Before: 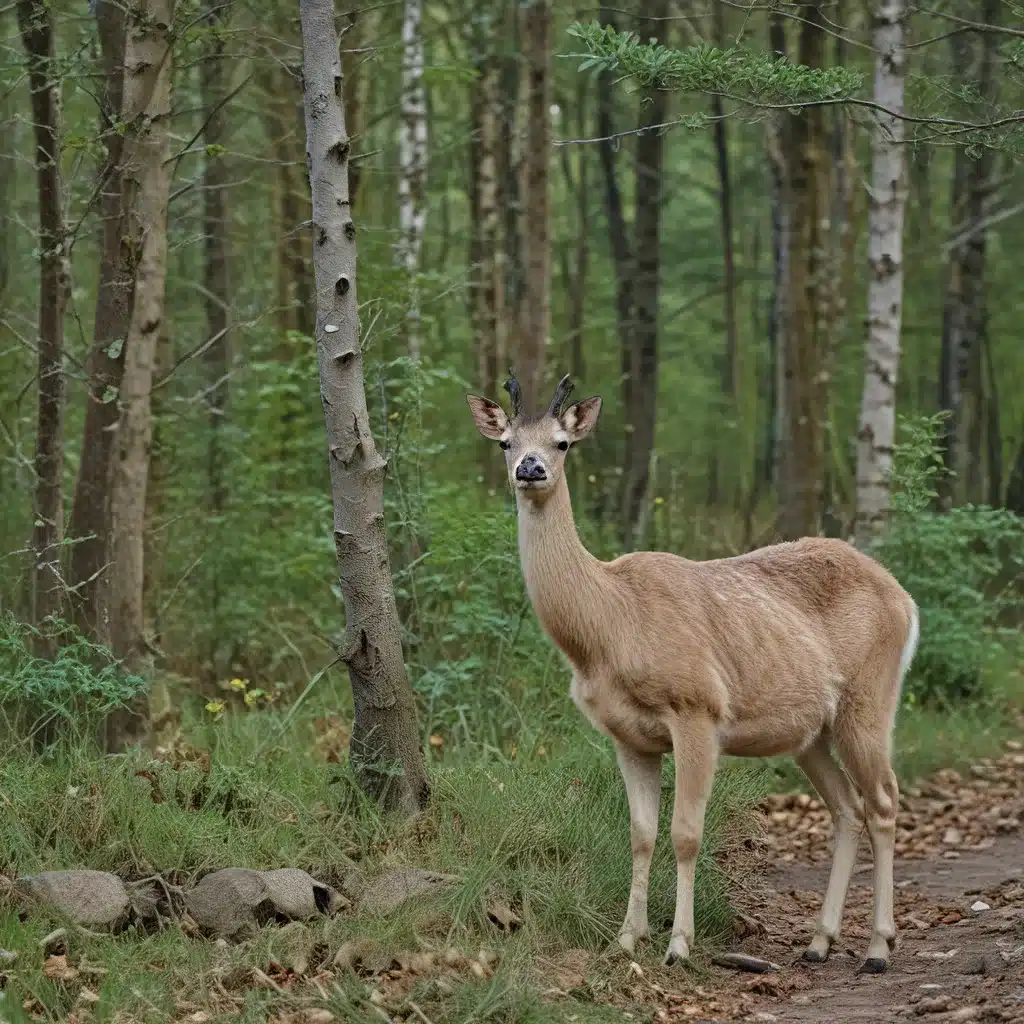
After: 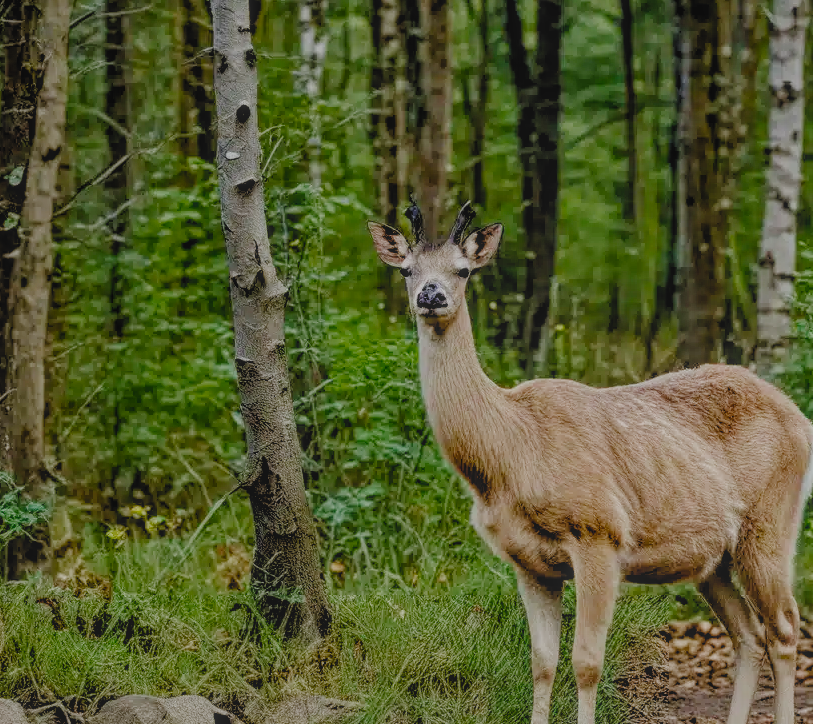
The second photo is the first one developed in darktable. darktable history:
local contrast: highlights 73%, shadows 15%, midtone range 0.197
filmic rgb: black relative exposure -2.85 EV, white relative exposure 4.56 EV, hardness 1.77, contrast 1.25, preserve chrominance no, color science v5 (2021)
crop: left 9.712%, top 16.928%, right 10.845%, bottom 12.332%
